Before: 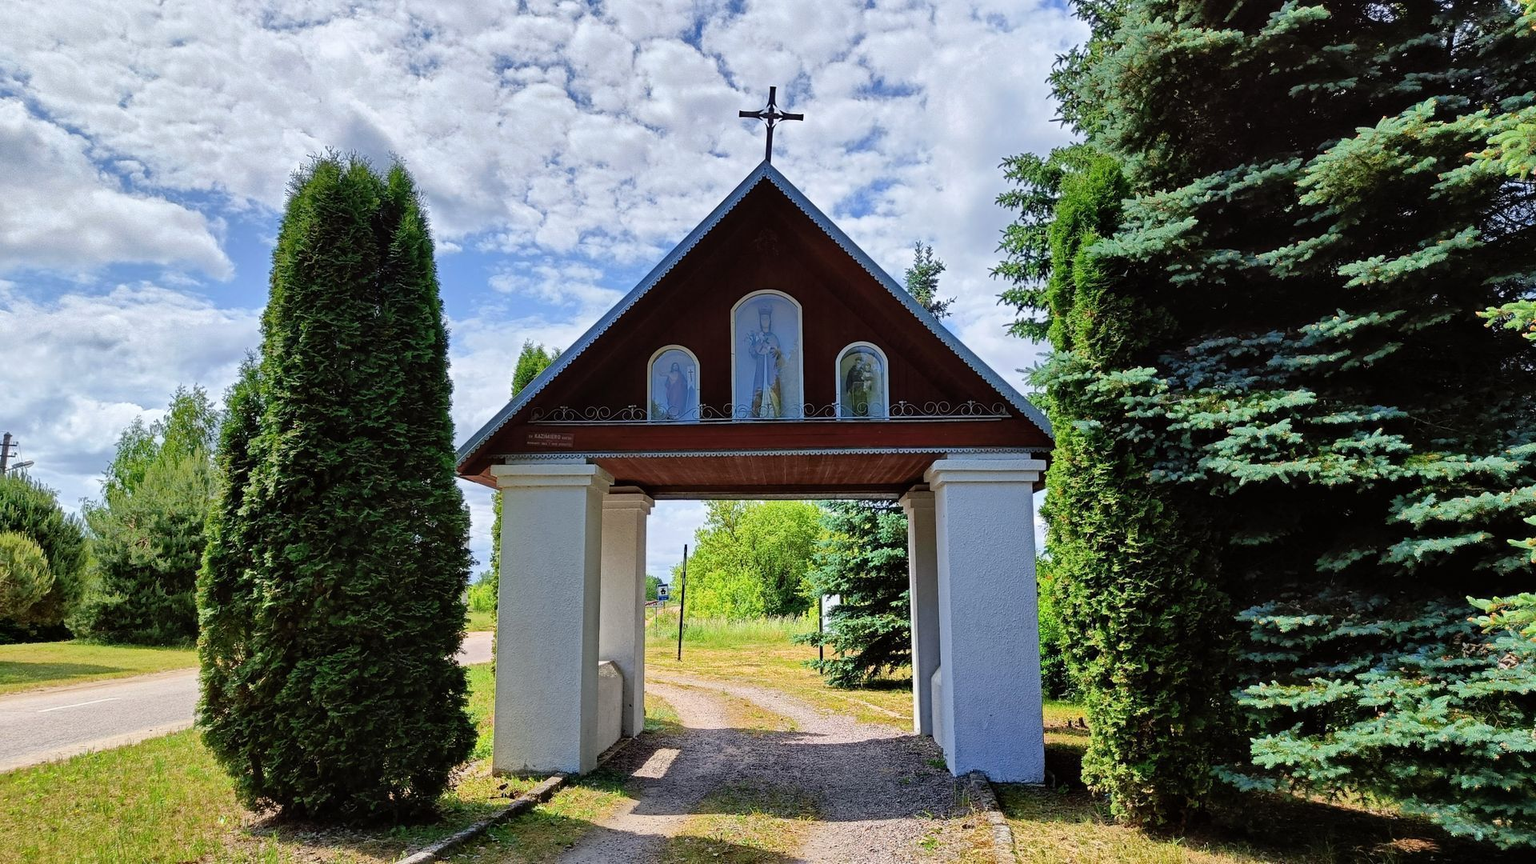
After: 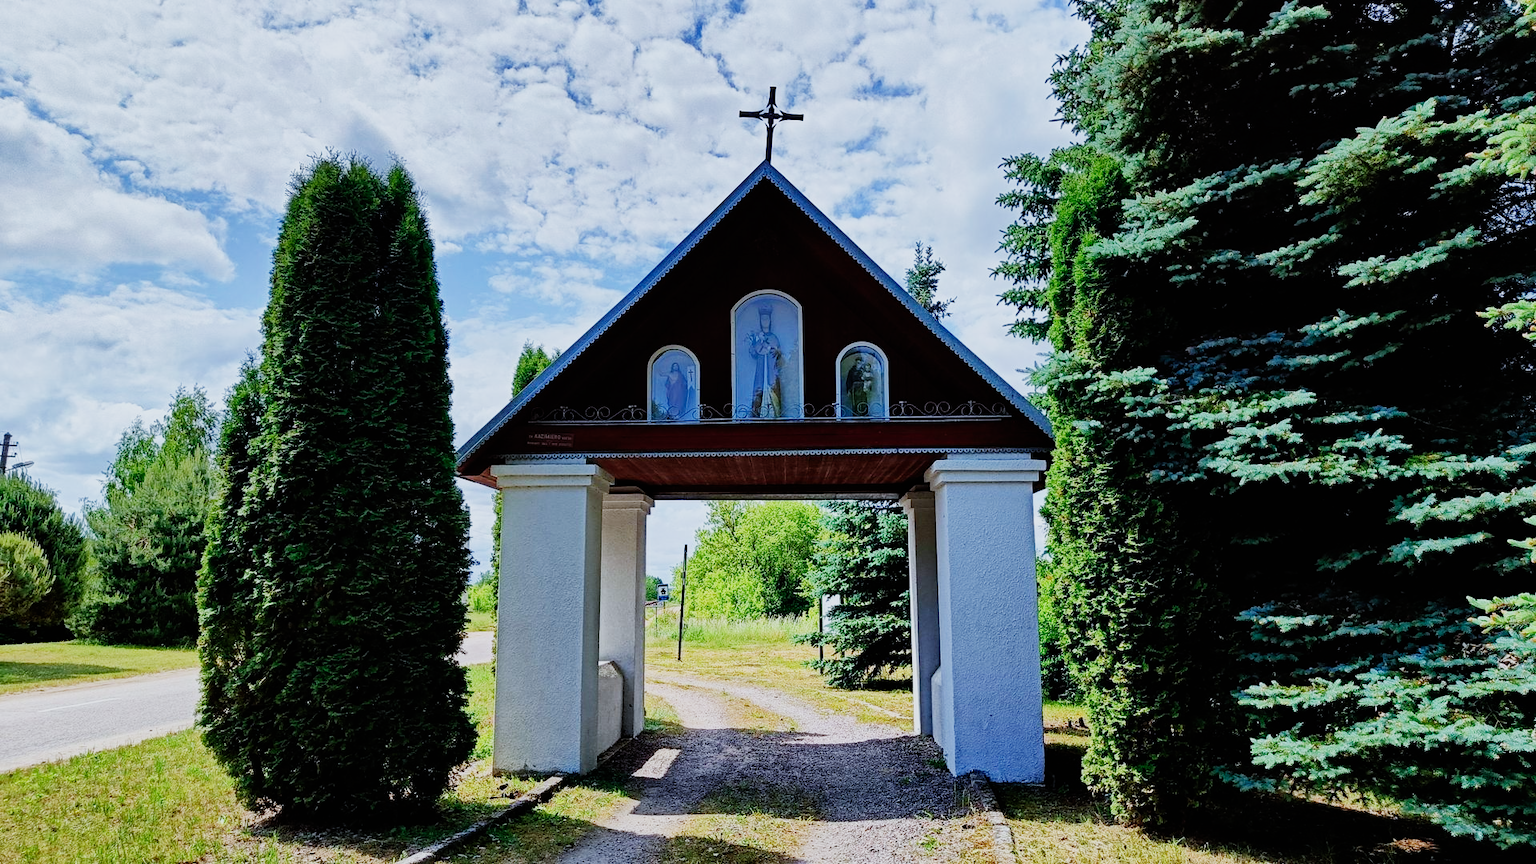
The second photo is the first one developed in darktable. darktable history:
sigmoid: contrast 1.8, skew -0.2, preserve hue 0%, red attenuation 0.1, red rotation 0.035, green attenuation 0.1, green rotation -0.017, blue attenuation 0.15, blue rotation -0.052, base primaries Rec2020
color calibration: x 0.37, y 0.382, temperature 4313.32 K
